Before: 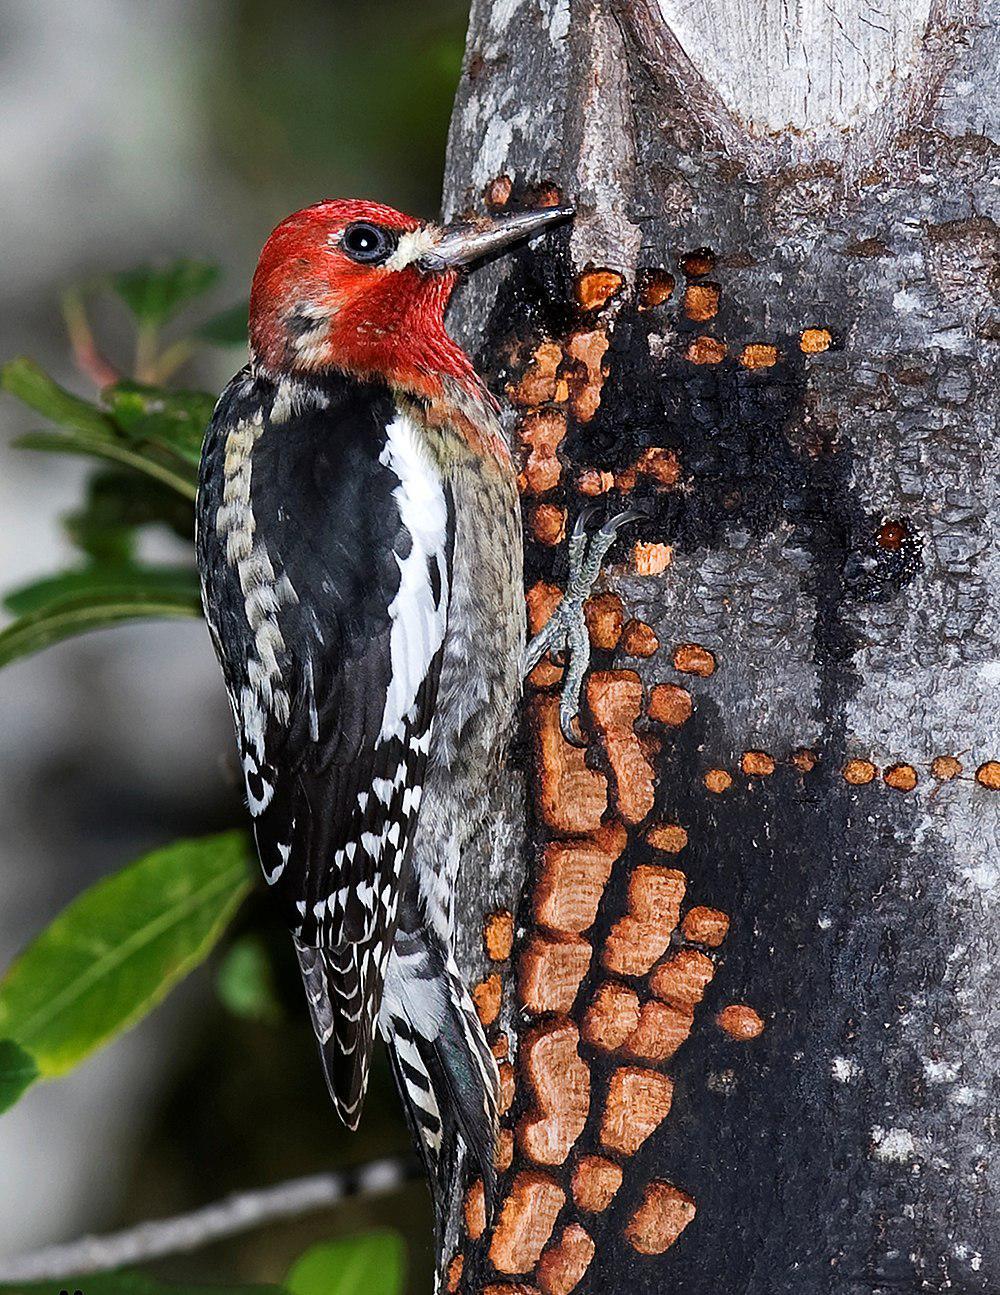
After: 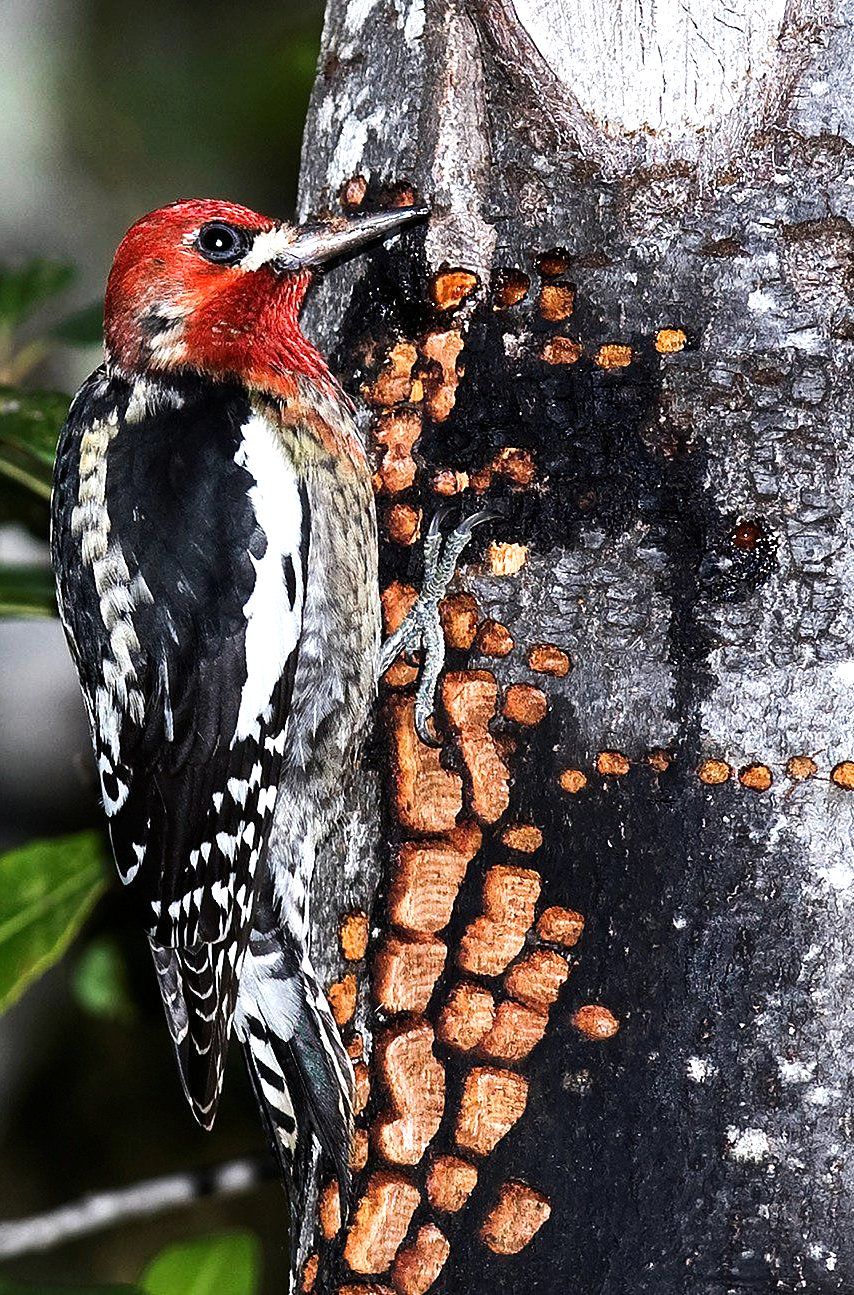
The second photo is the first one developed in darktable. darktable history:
tone equalizer: -8 EV -0.75 EV, -7 EV -0.7 EV, -6 EV -0.6 EV, -5 EV -0.4 EV, -3 EV 0.4 EV, -2 EV 0.6 EV, -1 EV 0.7 EV, +0 EV 0.75 EV, edges refinement/feathering 500, mask exposure compensation -1.57 EV, preserve details no
crop and rotate: left 14.584%
